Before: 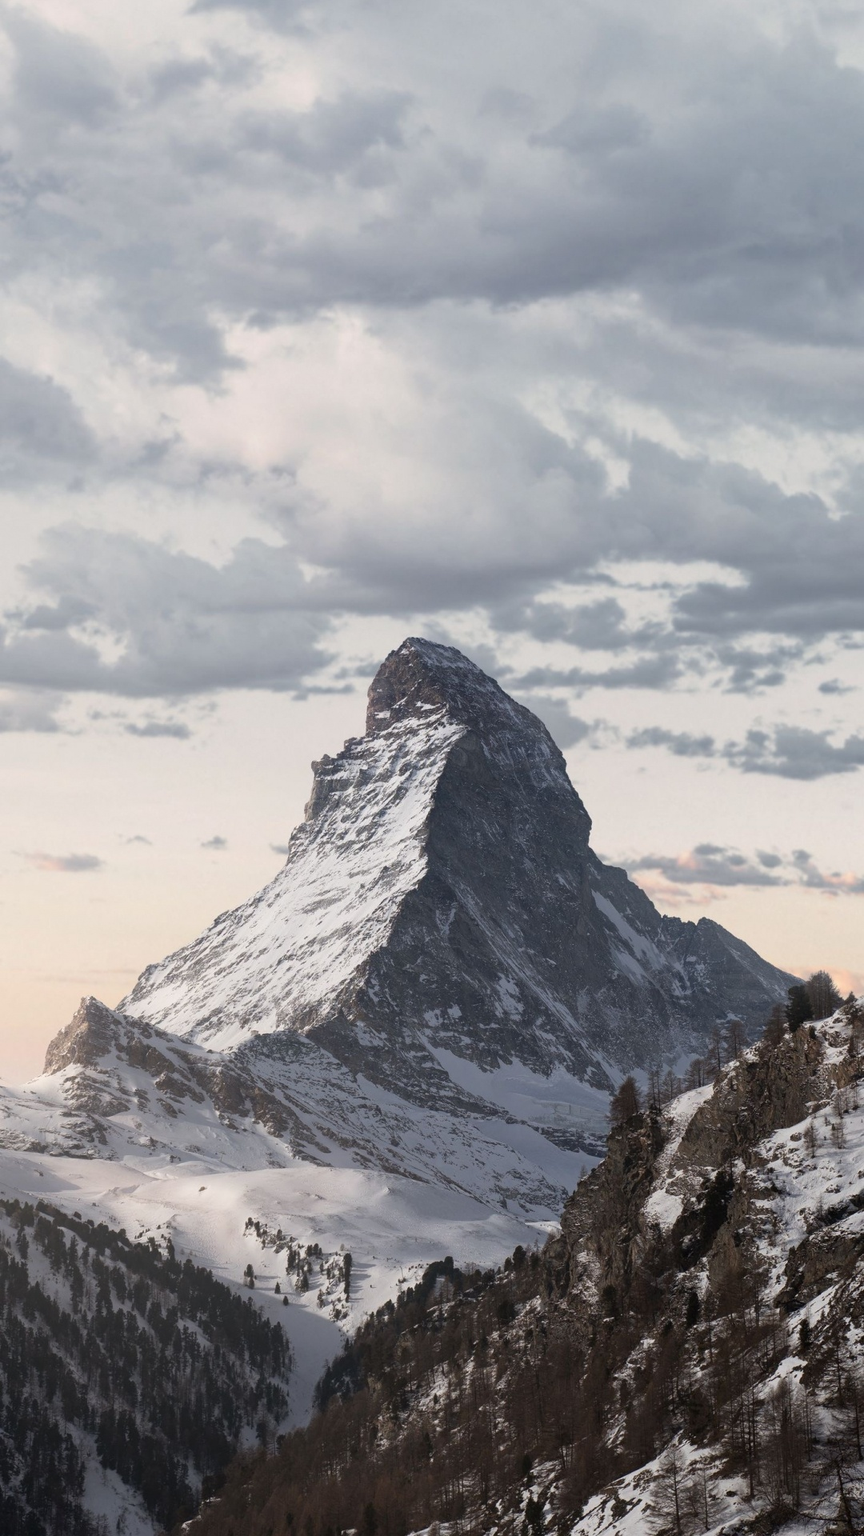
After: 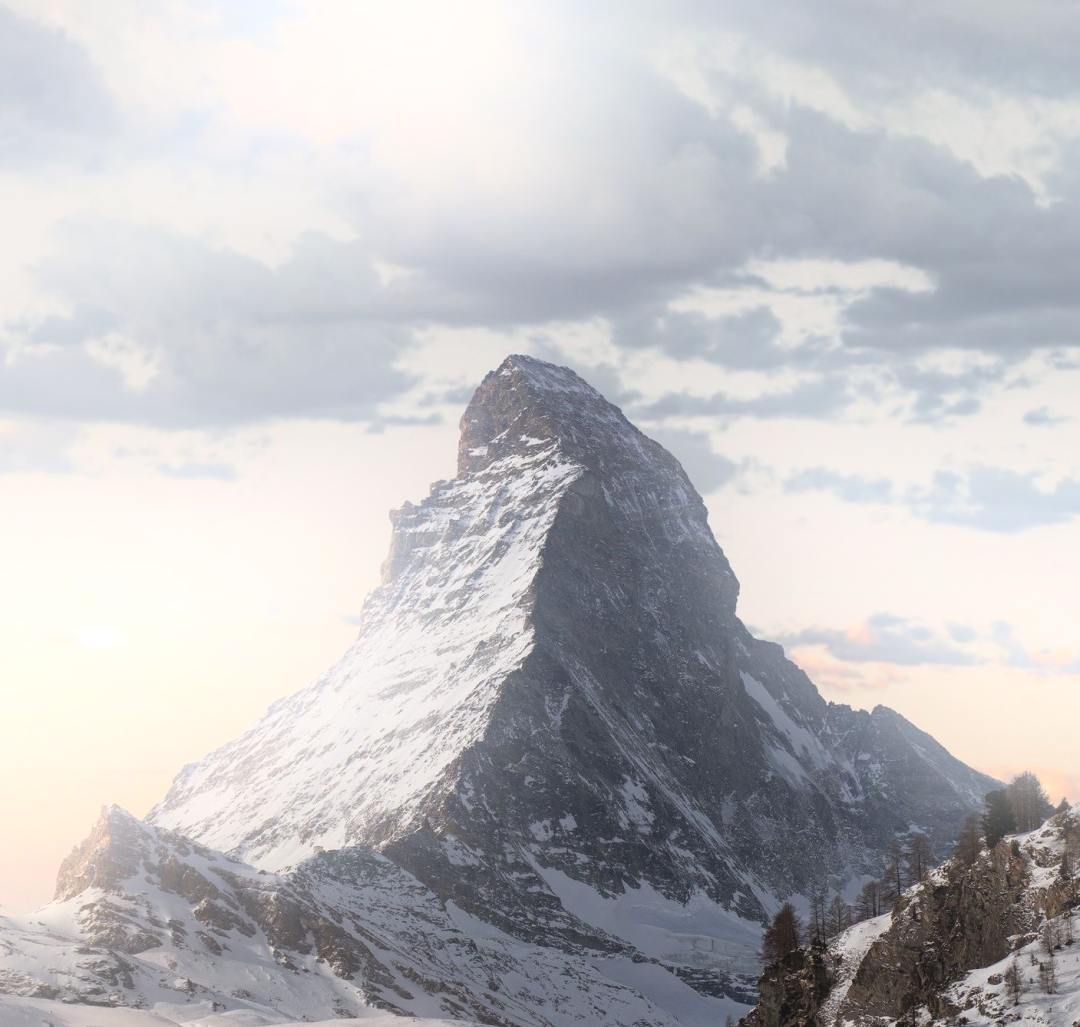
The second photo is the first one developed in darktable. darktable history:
crop and rotate: top 23.043%, bottom 23.437%
bloom: on, module defaults
